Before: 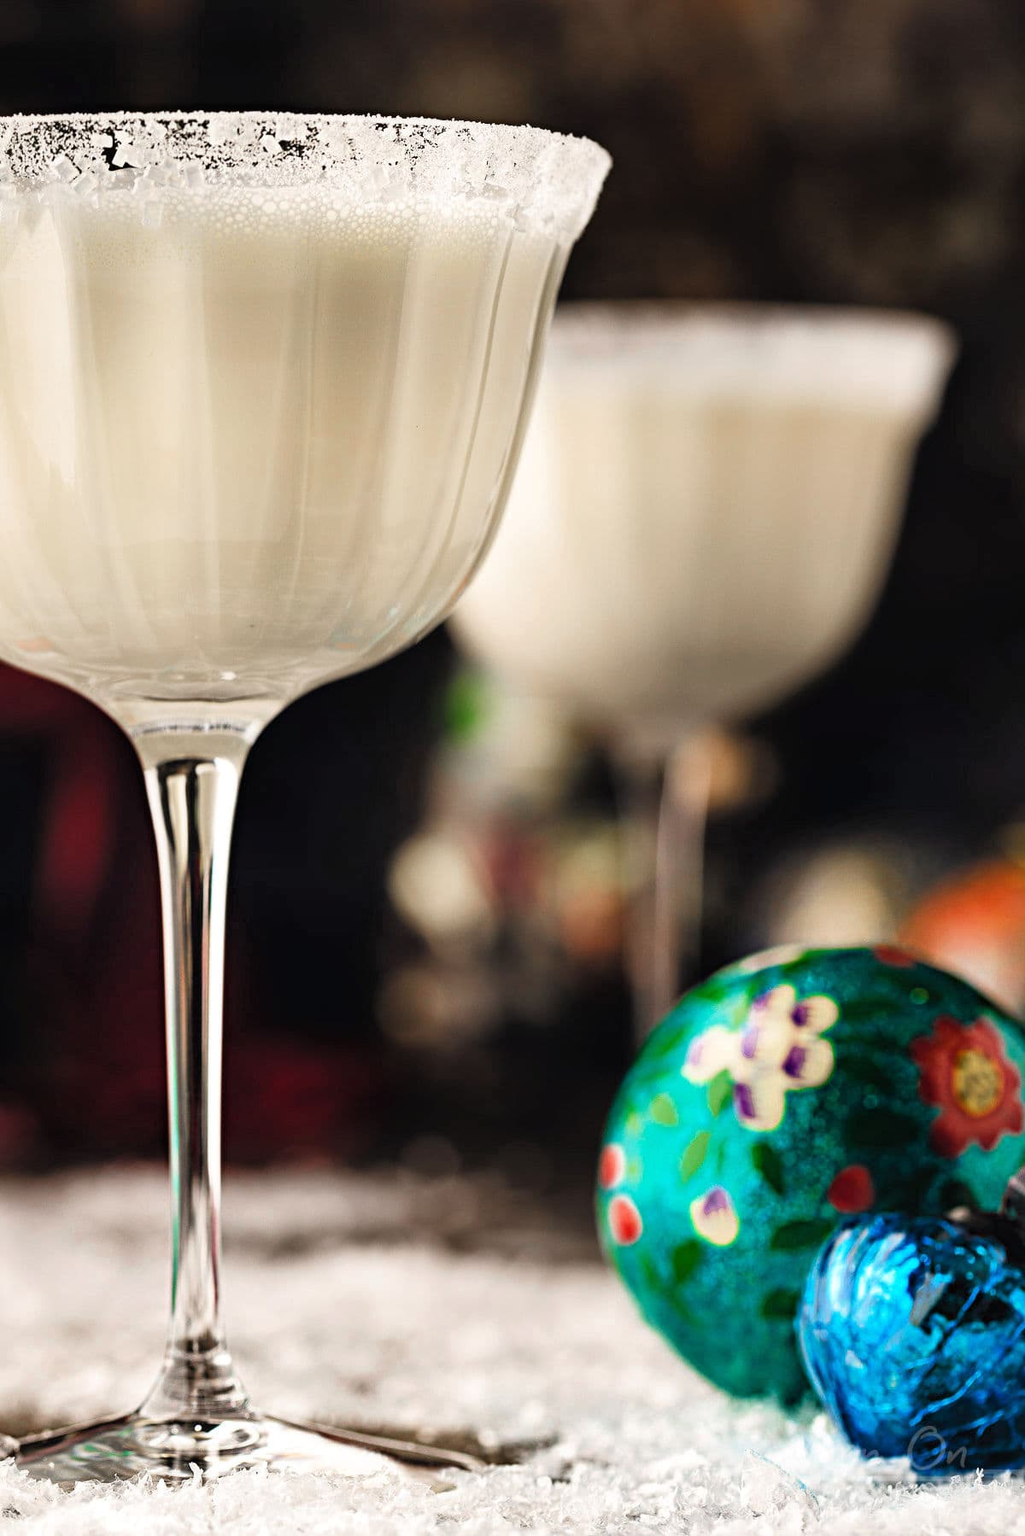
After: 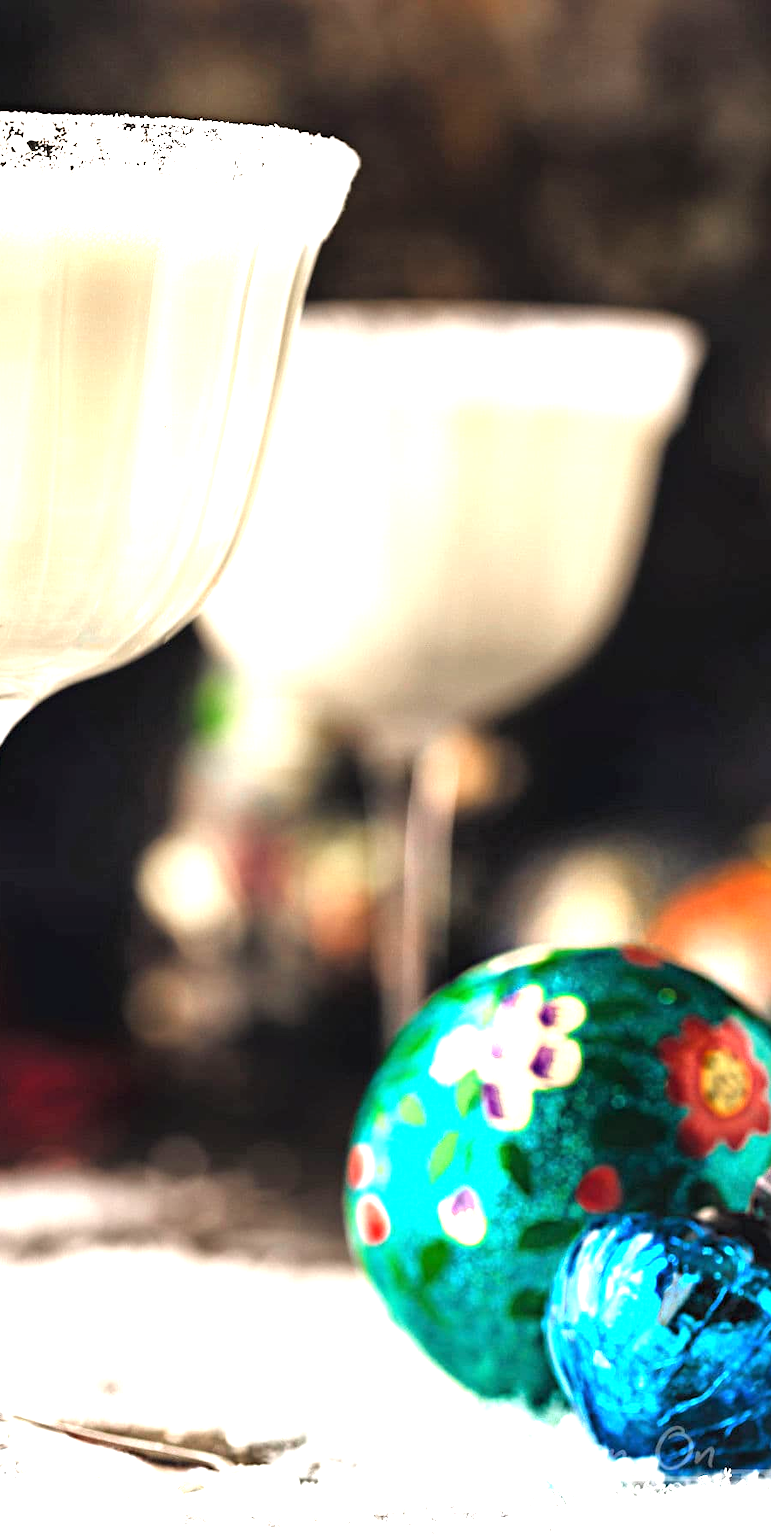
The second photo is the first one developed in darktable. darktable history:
crop and rotate: left 24.6%
exposure: exposure 1.25 EV, compensate exposure bias true, compensate highlight preservation false
